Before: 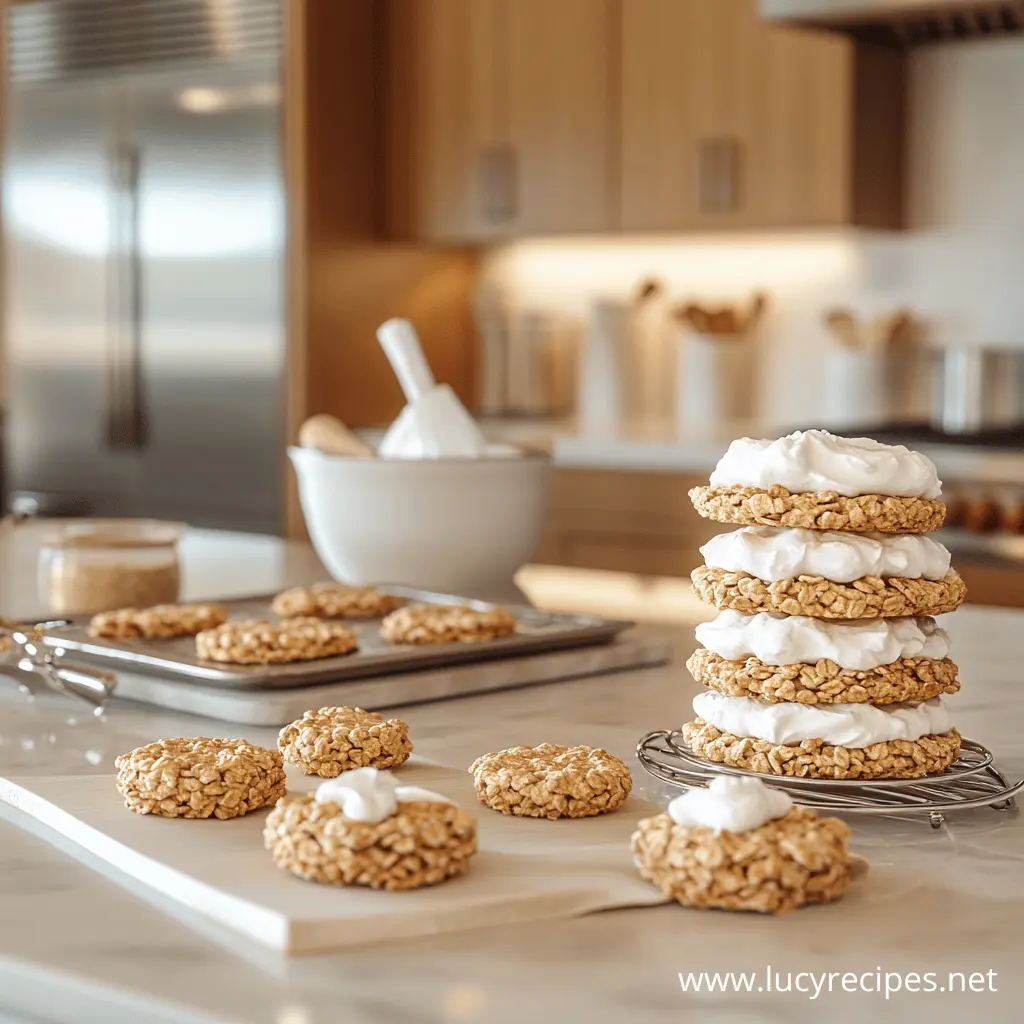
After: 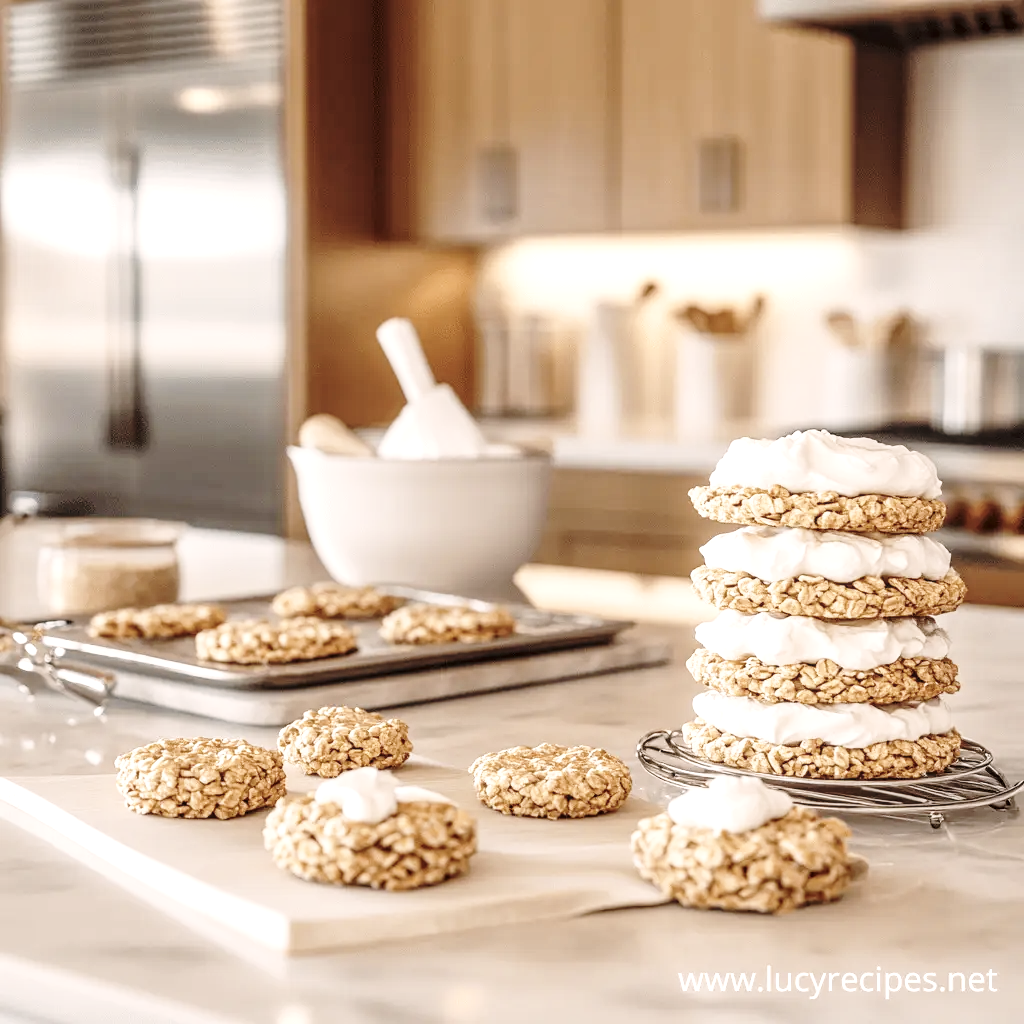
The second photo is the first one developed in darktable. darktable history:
color correction: highlights a* 5.51, highlights b* 5.26, saturation 0.65
local contrast: detail 130%
base curve: curves: ch0 [(0, 0) (0.028, 0.03) (0.121, 0.232) (0.46, 0.748) (0.859, 0.968) (1, 1)], preserve colors none
